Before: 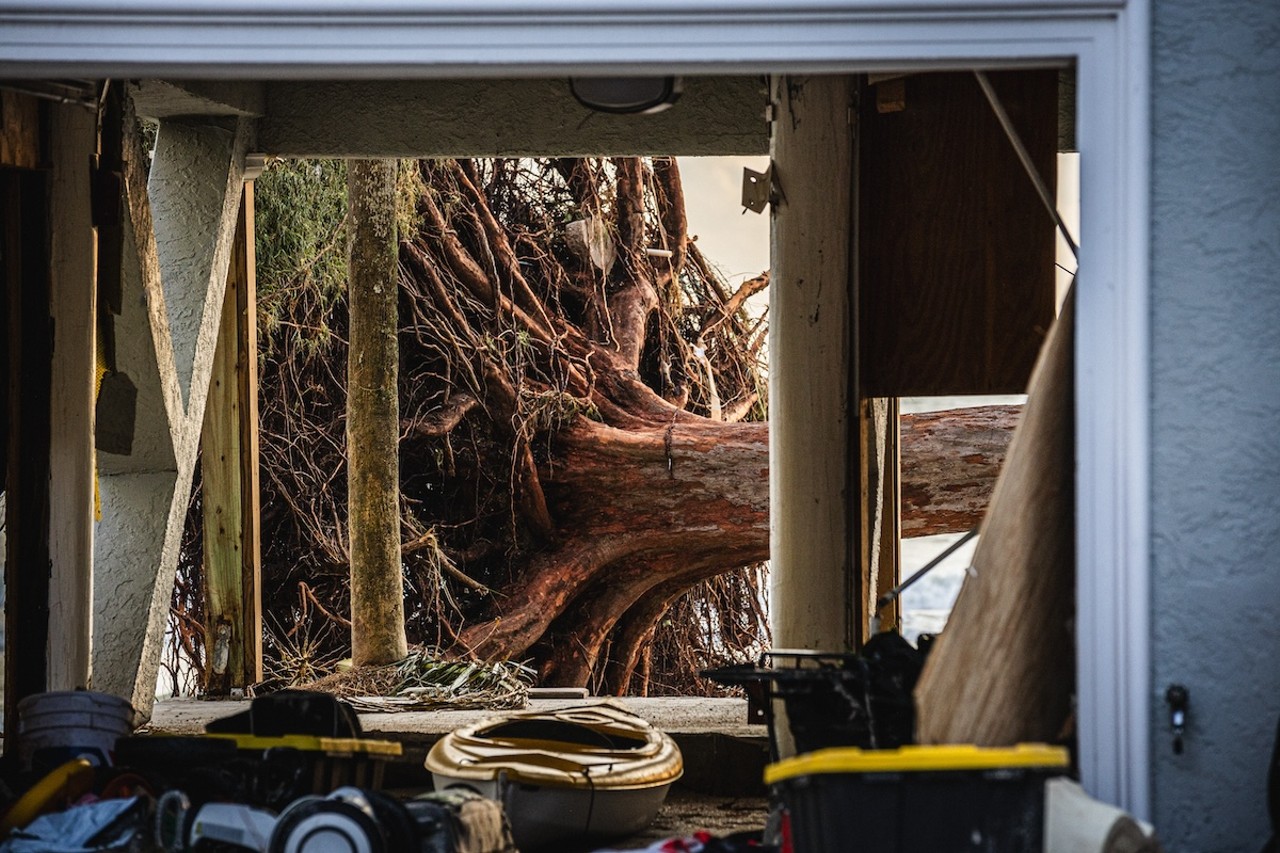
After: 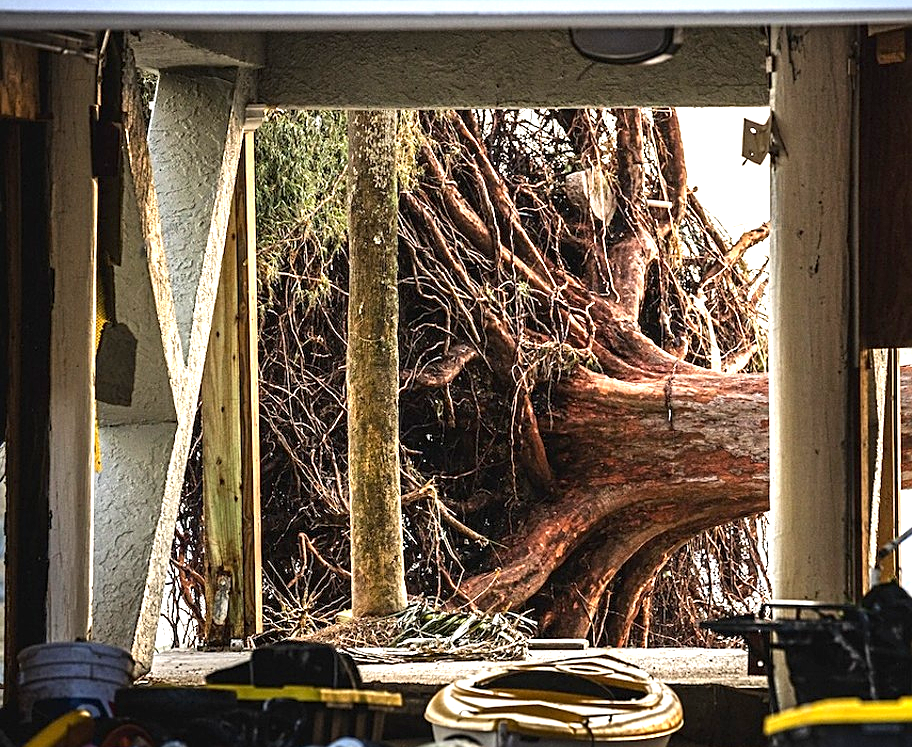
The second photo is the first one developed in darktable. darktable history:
exposure: black level correction 0.001, exposure 1.129 EV, compensate exposure bias true, compensate highlight preservation false
sharpen: on, module defaults
crop: top 5.803%, right 27.864%, bottom 5.804%
